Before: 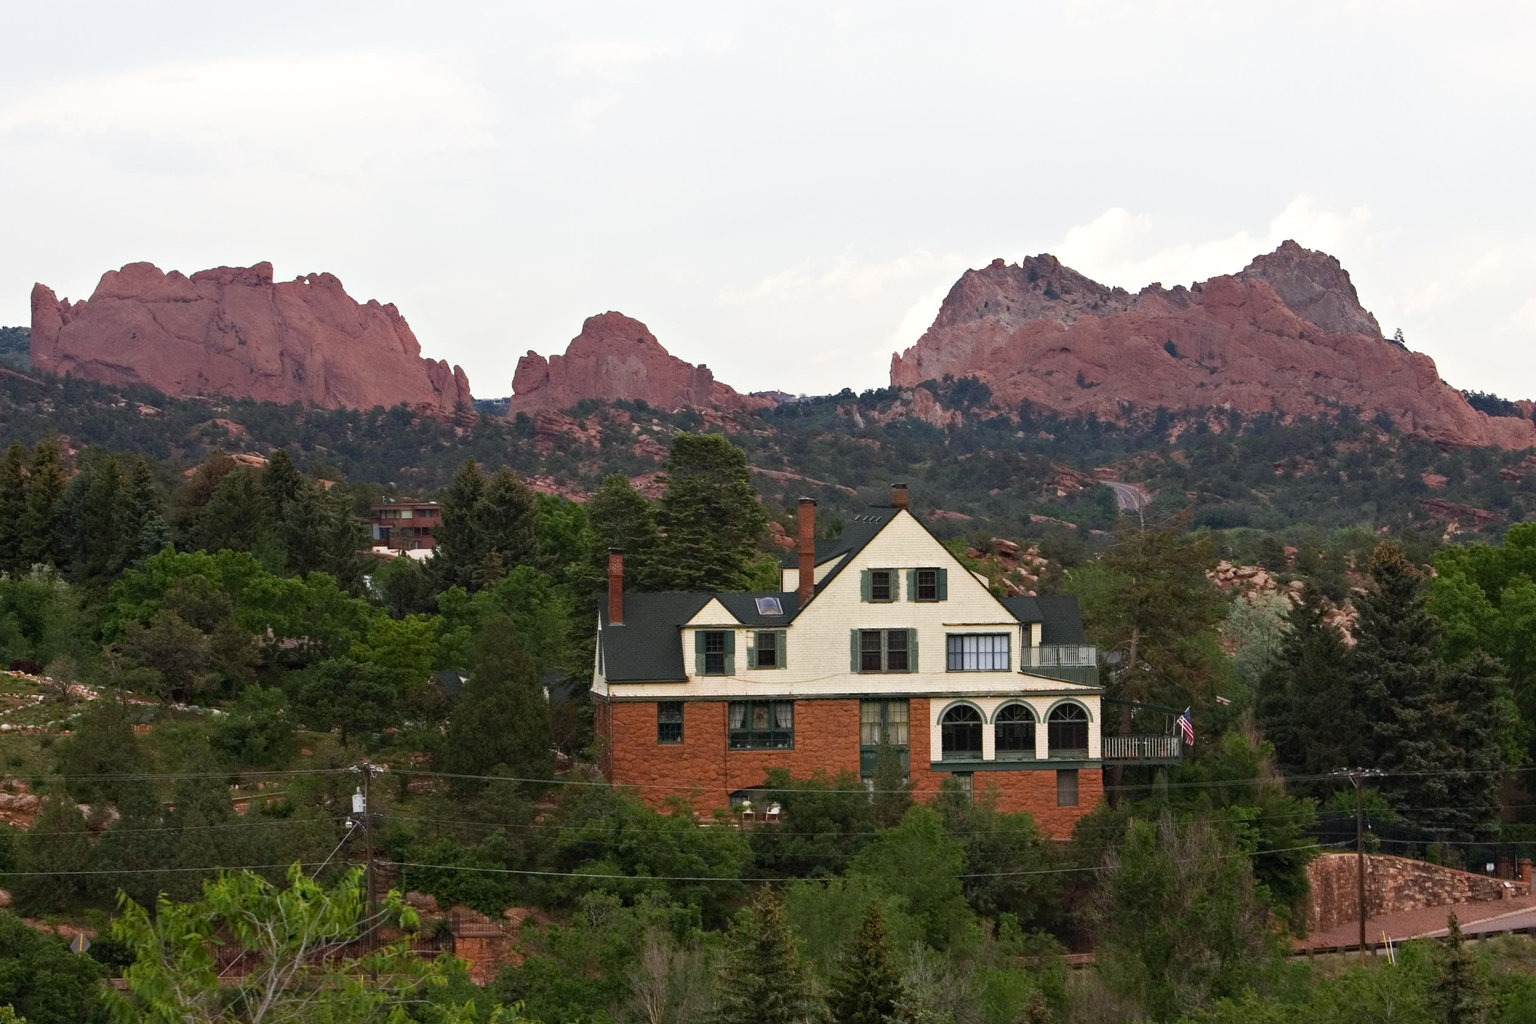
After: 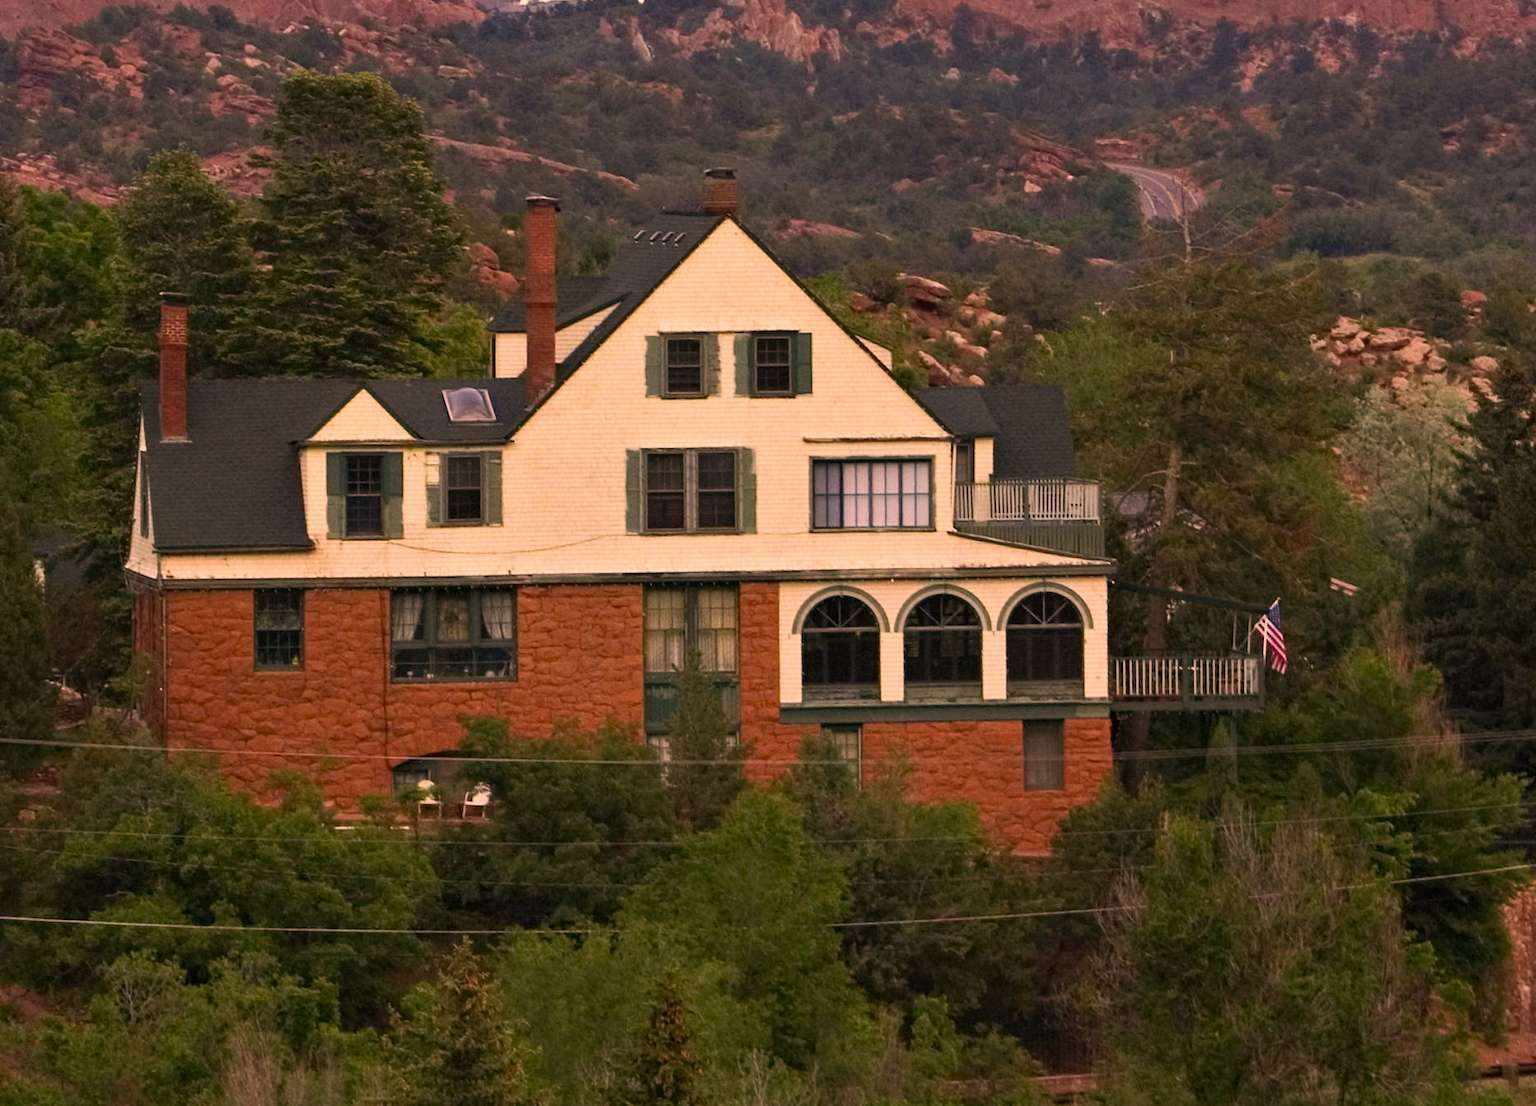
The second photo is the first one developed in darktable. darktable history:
crop: left 34.242%, top 38.668%, right 13.816%, bottom 5.213%
color correction: highlights a* 22.41, highlights b* 22.17
exposure: compensate highlight preservation false
